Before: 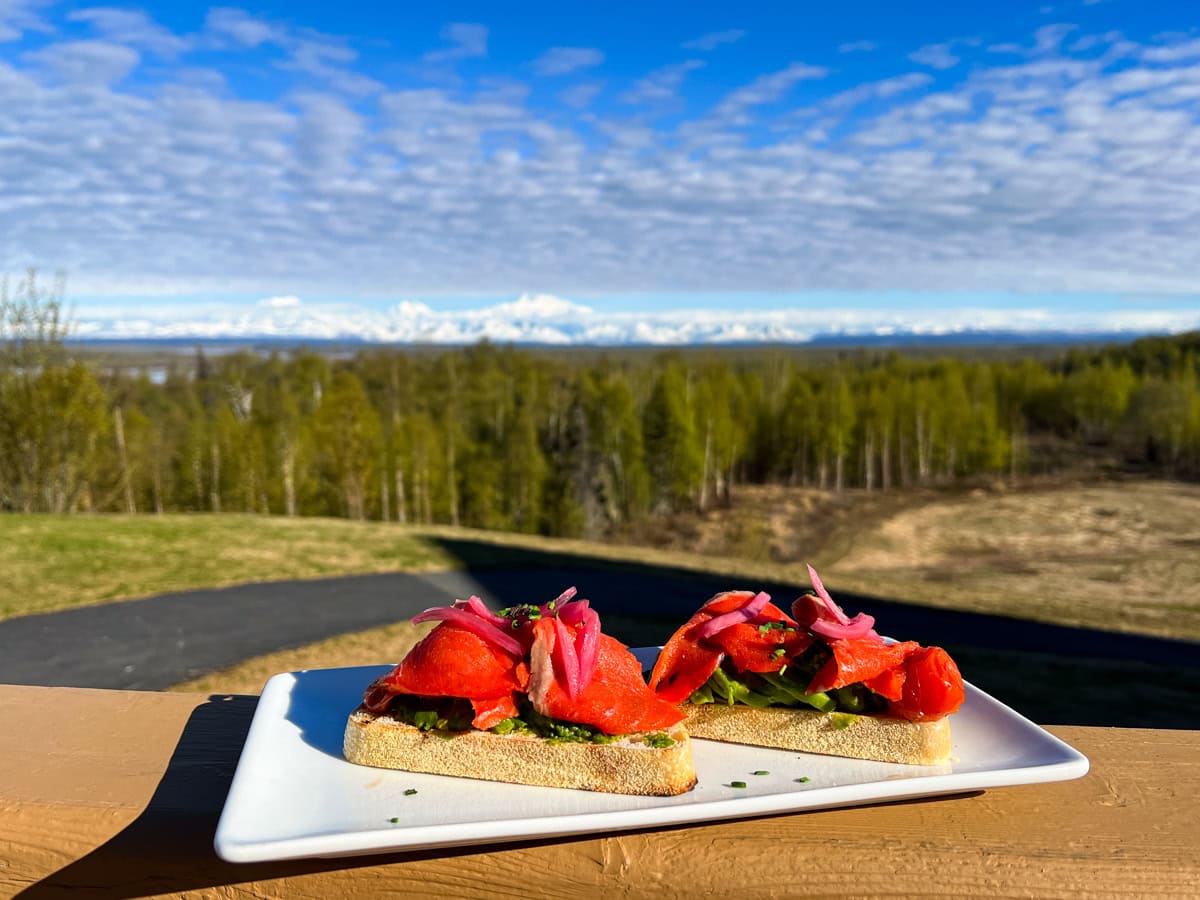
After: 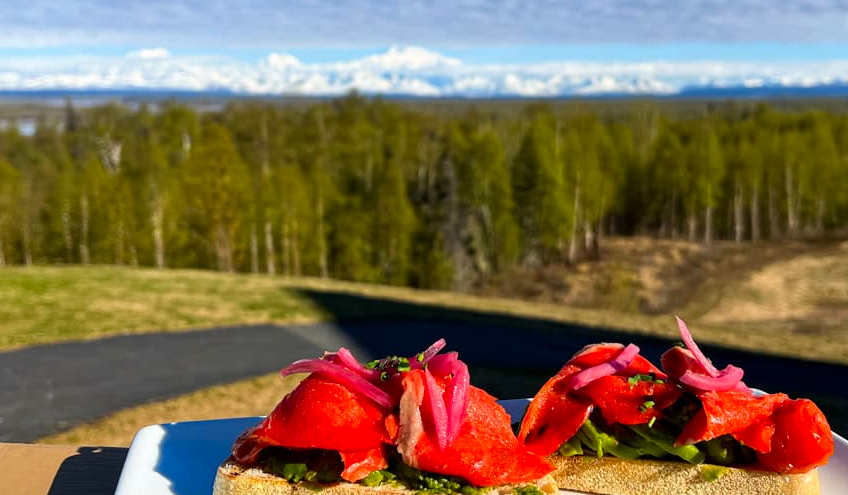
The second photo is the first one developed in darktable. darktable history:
tone equalizer: edges refinement/feathering 500, mask exposure compensation -1.57 EV, preserve details no
contrast brightness saturation: saturation 0.125
crop: left 10.961%, top 27.573%, right 18.305%, bottom 17.019%
